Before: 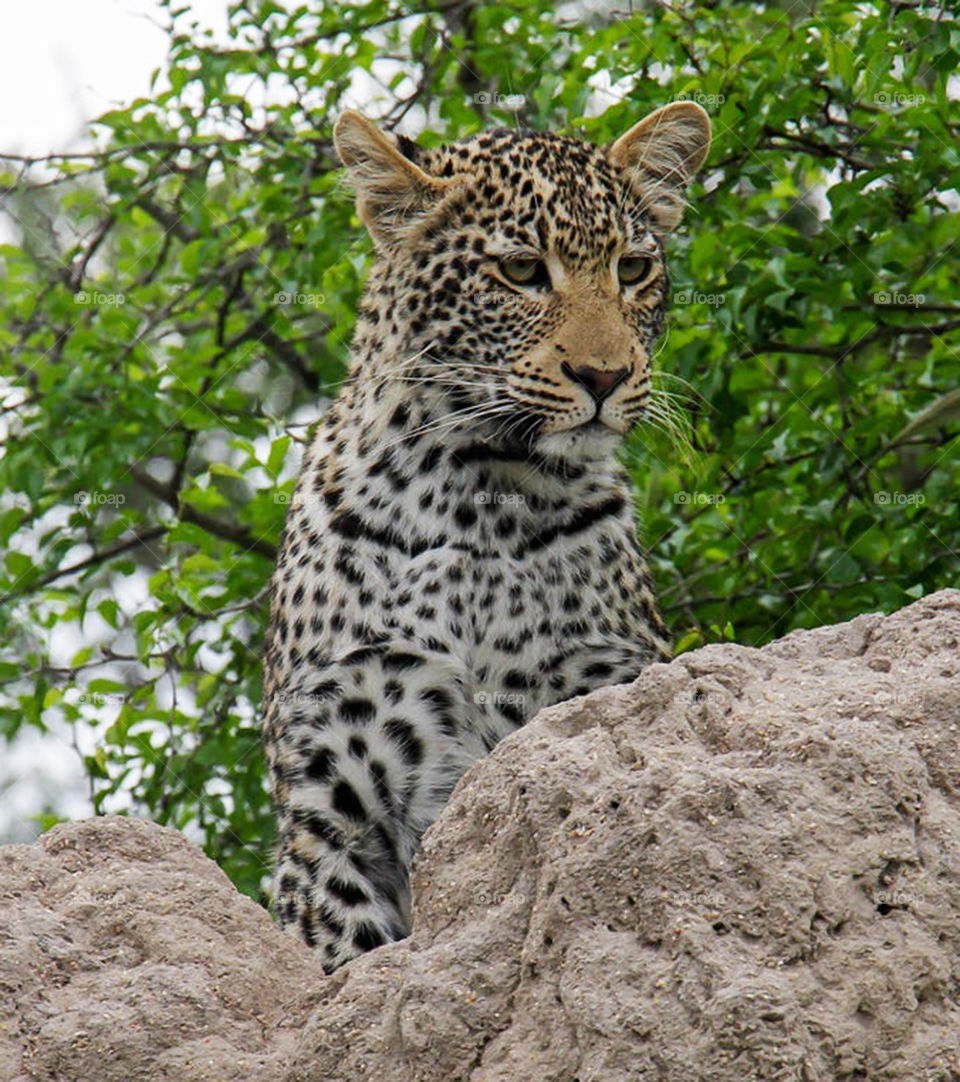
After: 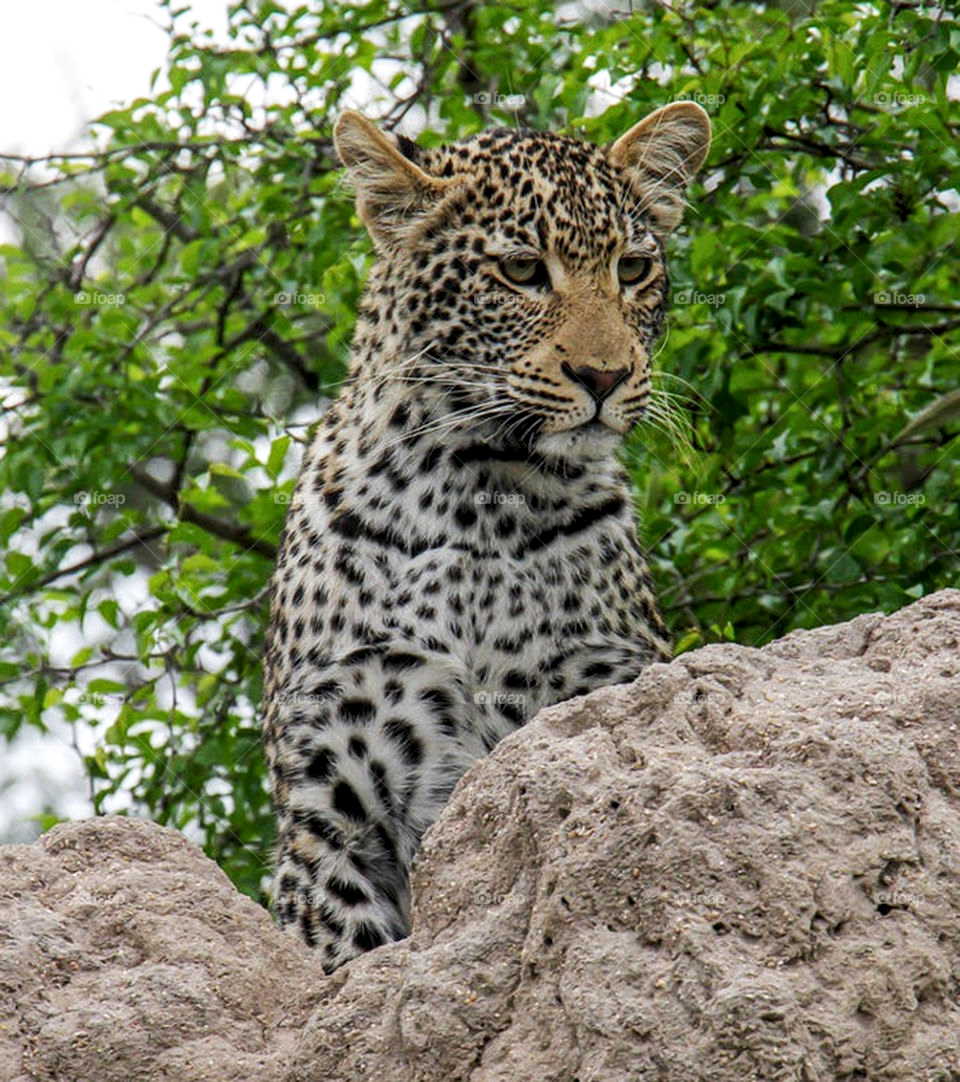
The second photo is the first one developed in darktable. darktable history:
shadows and highlights: radius 94.53, shadows -14.69, white point adjustment 0.186, highlights 32.56, compress 48.52%, soften with gaussian
local contrast: on, module defaults
